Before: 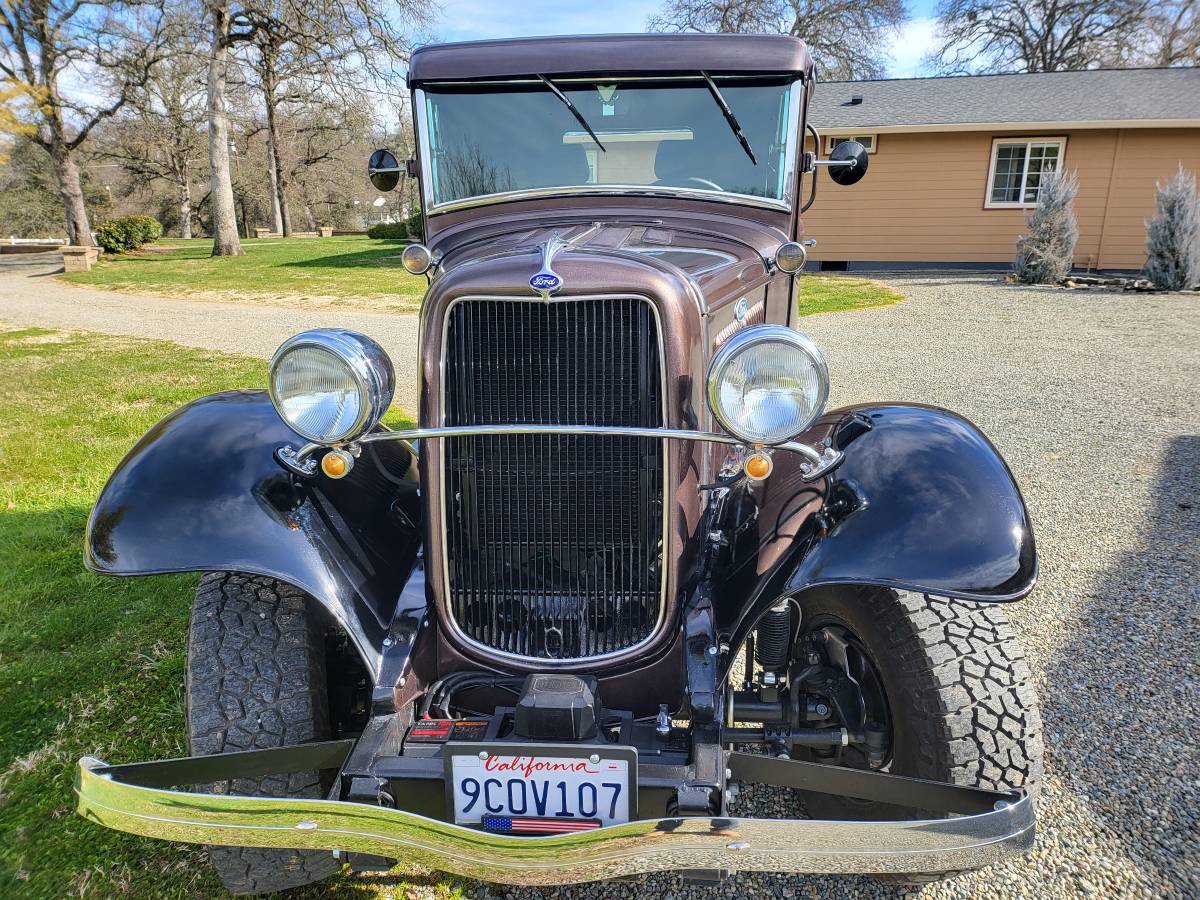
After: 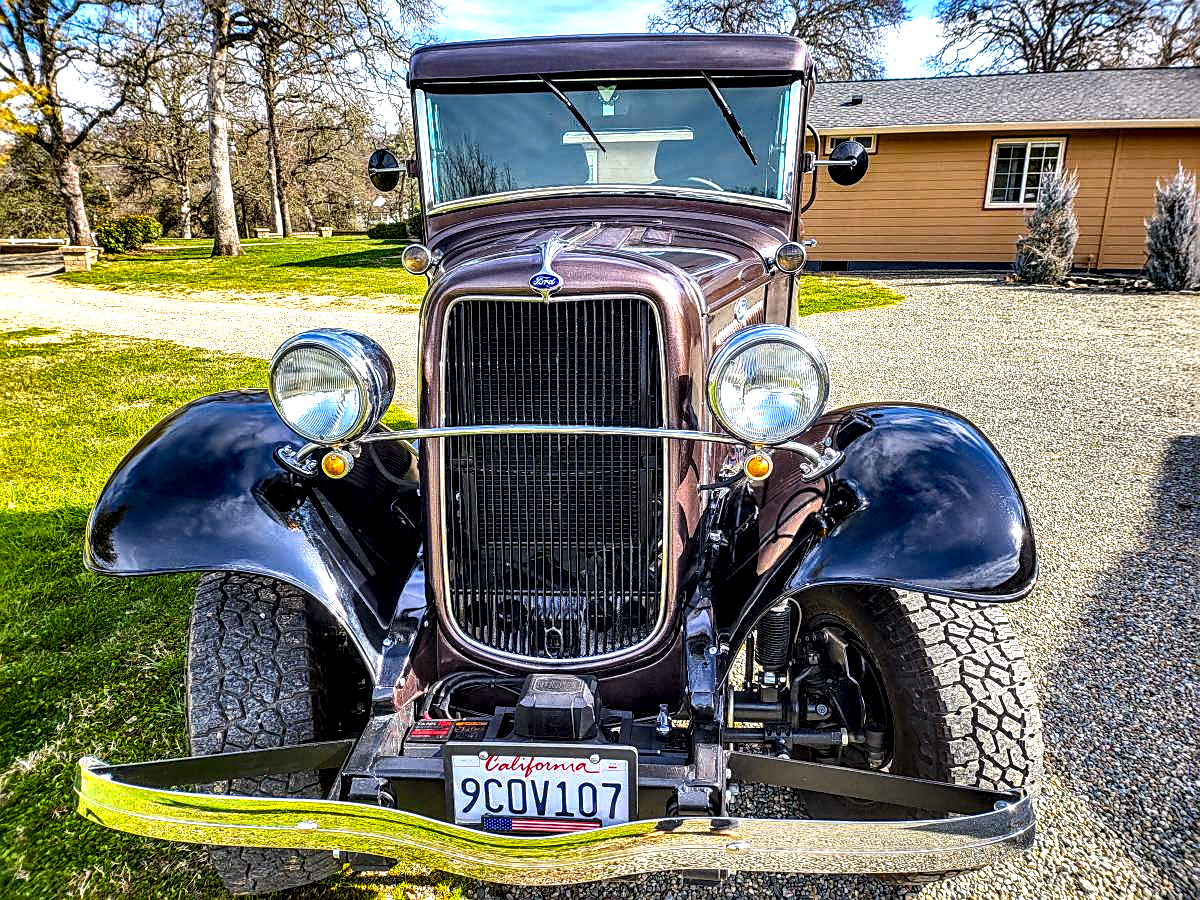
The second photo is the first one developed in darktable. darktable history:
local contrast: highlights 21%, detail 196%
shadows and highlights: shadows 52.72, soften with gaussian
sharpen: on, module defaults
exposure: compensate highlight preservation false
color balance rgb: power › luminance 0.899%, power › chroma 0.39%, power › hue 35.6°, highlights gain › chroma 0.281%, highlights gain › hue 330.84°, perceptual saturation grading › global saturation 49.93%, perceptual brilliance grading › global brilliance 15.32%, perceptual brilliance grading › shadows -35.255%
